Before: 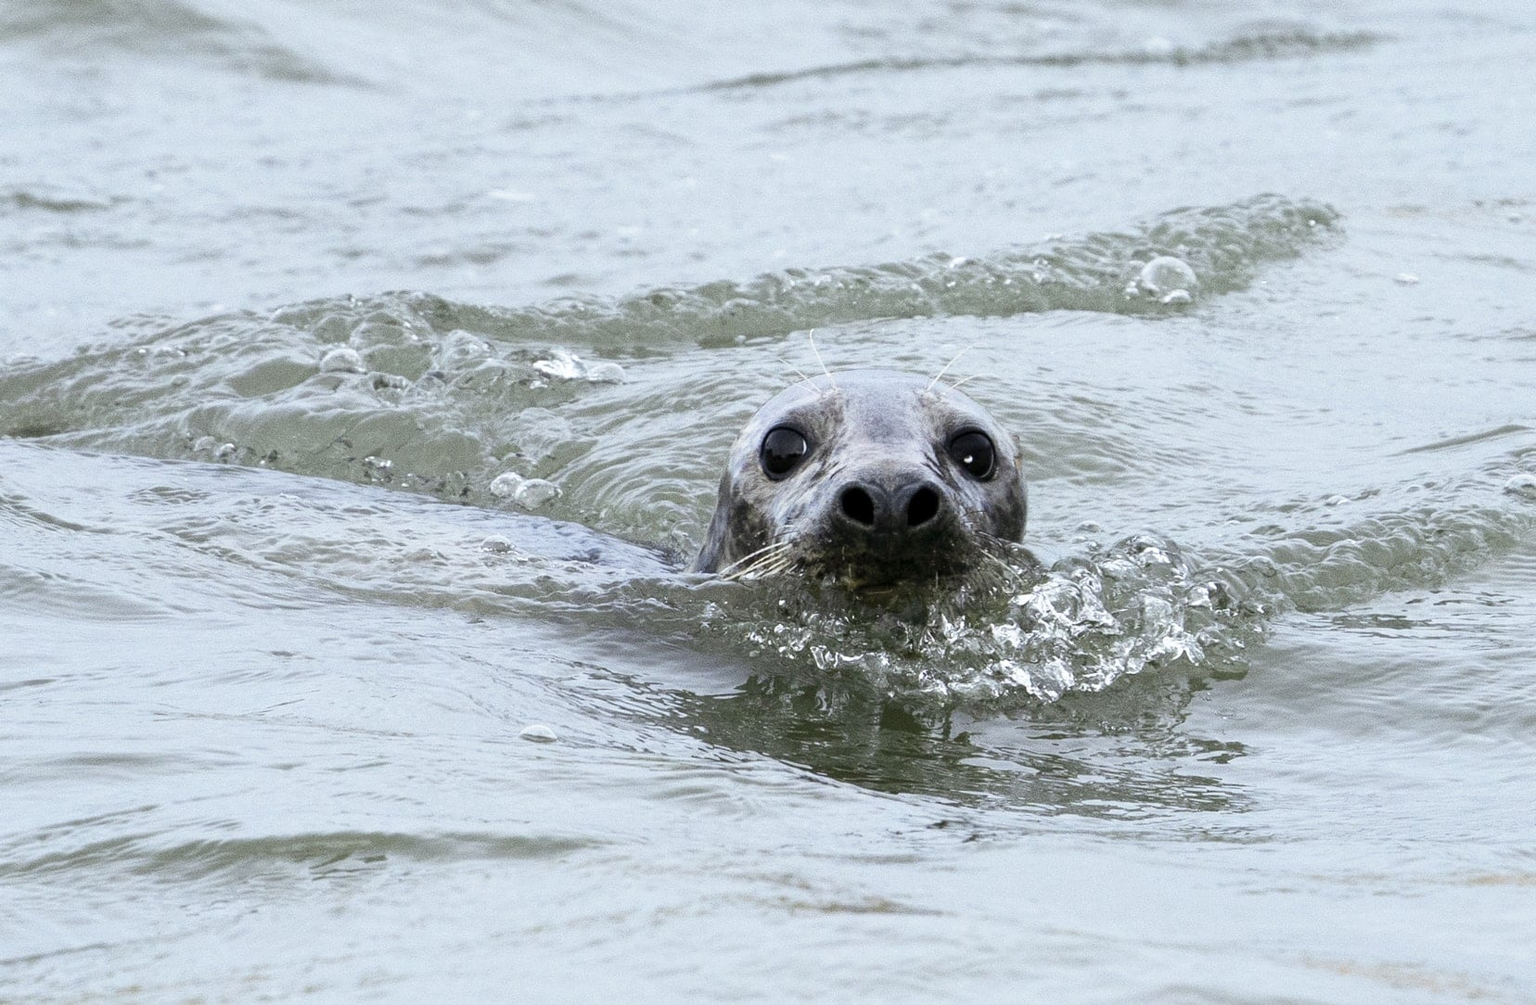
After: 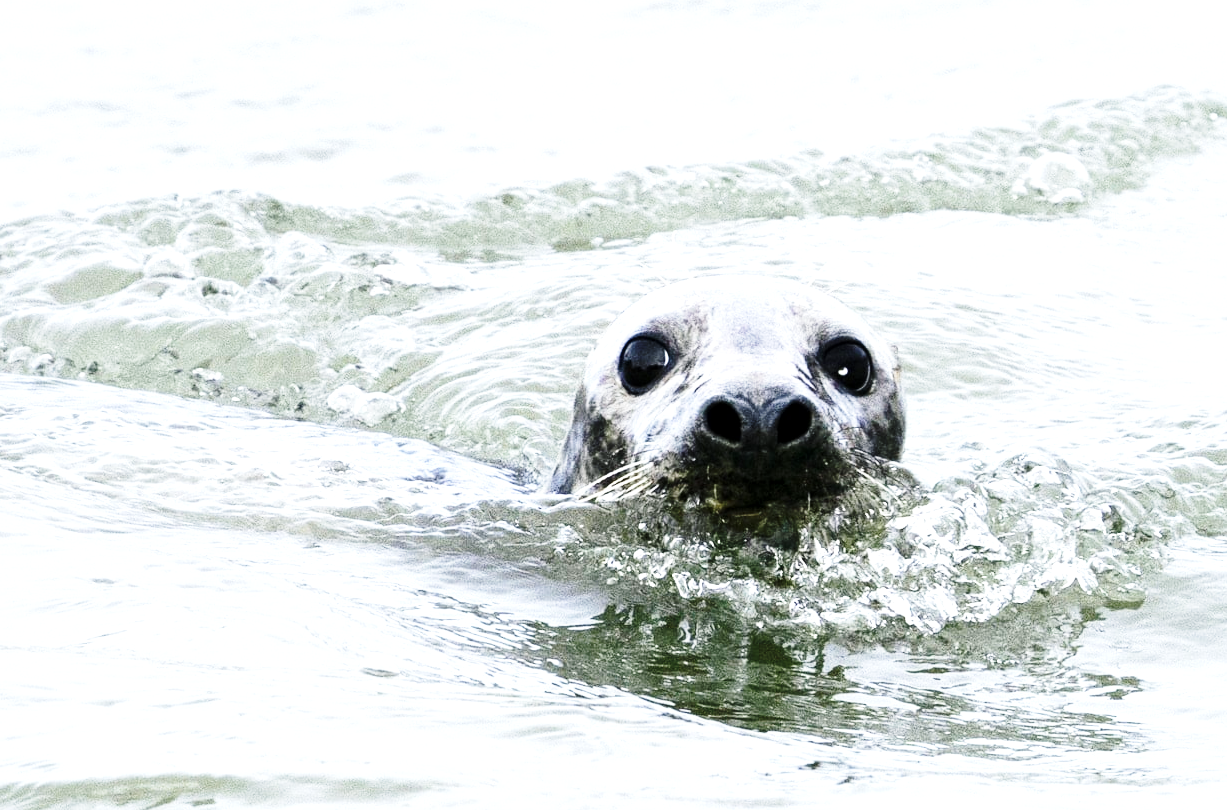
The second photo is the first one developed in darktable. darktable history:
color balance rgb: shadows lift › chroma 1.004%, shadows lift › hue 216.61°, perceptual saturation grading › global saturation 19.331%, perceptual brilliance grading › mid-tones 10.074%, perceptual brilliance grading › shadows 14.261%
exposure: black level correction 0, exposure 0 EV, compensate highlight preservation false
crop and rotate: left 12.15%, top 11.456%, right 13.753%, bottom 13.744%
tone equalizer: -8 EV -0.778 EV, -7 EV -0.708 EV, -6 EV -0.568 EV, -5 EV -0.372 EV, -3 EV 0.394 EV, -2 EV 0.6 EV, -1 EV 0.687 EV, +0 EV 0.753 EV, edges refinement/feathering 500, mask exposure compensation -1.57 EV, preserve details no
base curve: curves: ch0 [(0, 0) (0.028, 0.03) (0.121, 0.232) (0.46, 0.748) (0.859, 0.968) (1, 1)], preserve colors none
local contrast: mode bilateral grid, contrast 21, coarseness 51, detail 120%, midtone range 0.2
